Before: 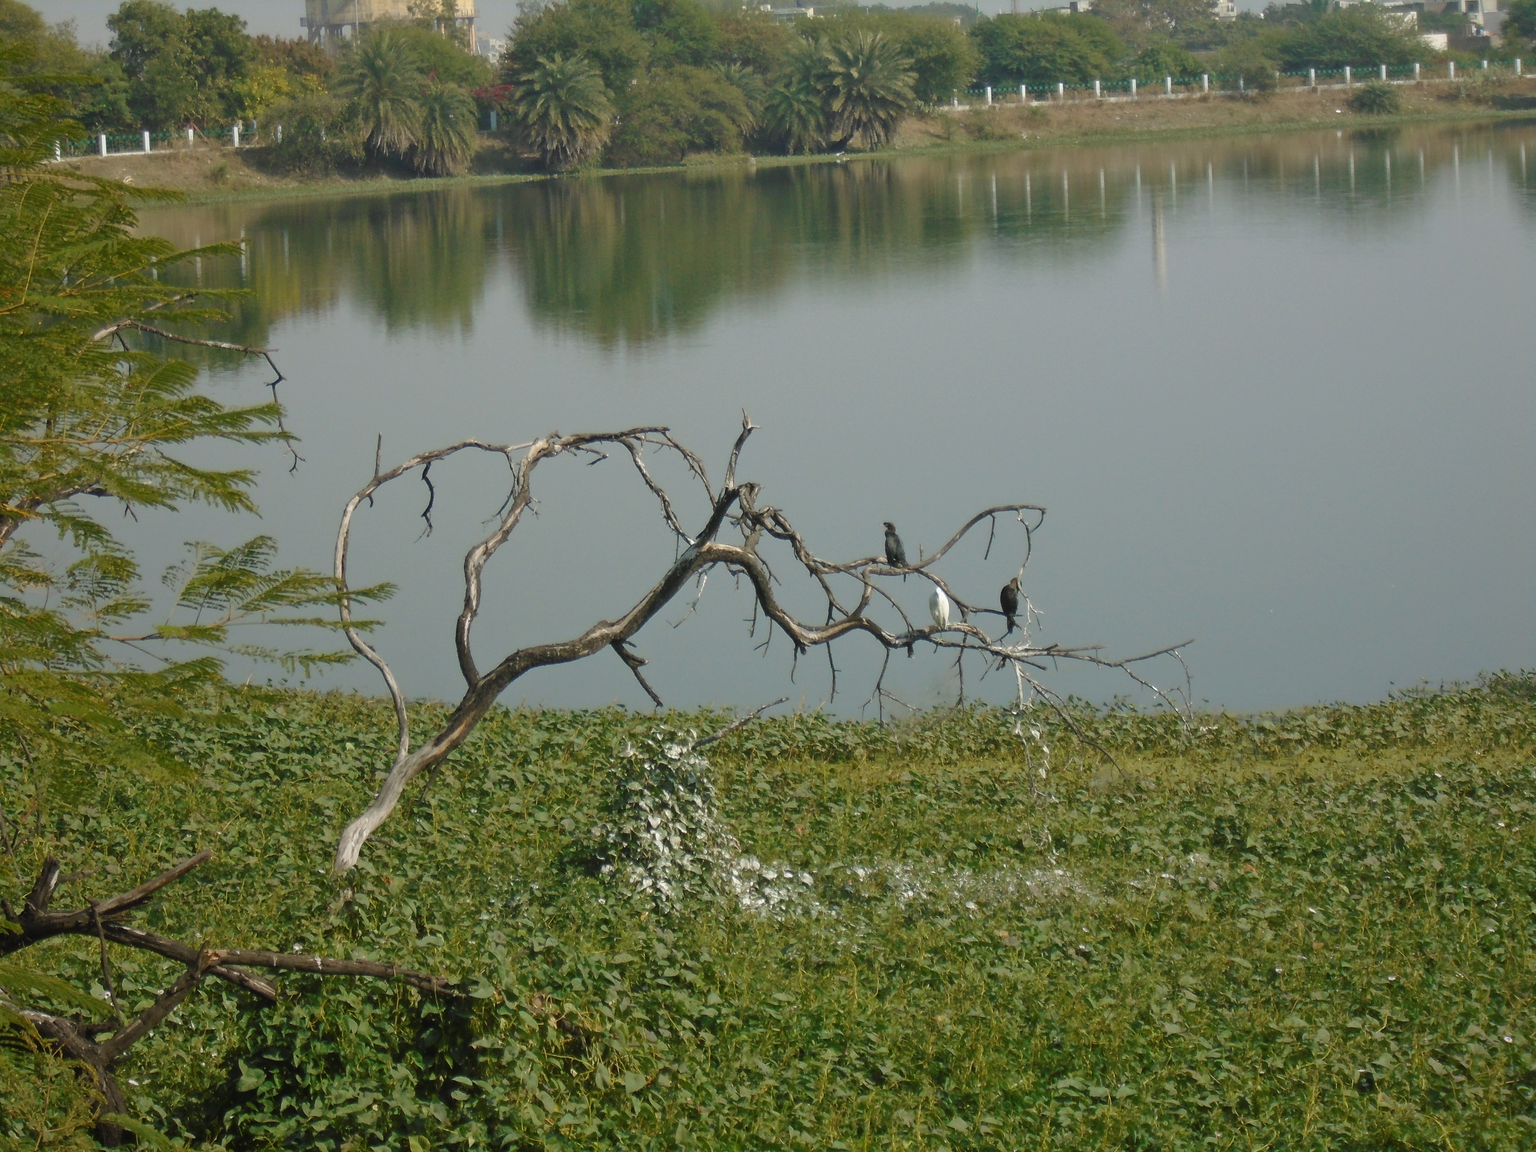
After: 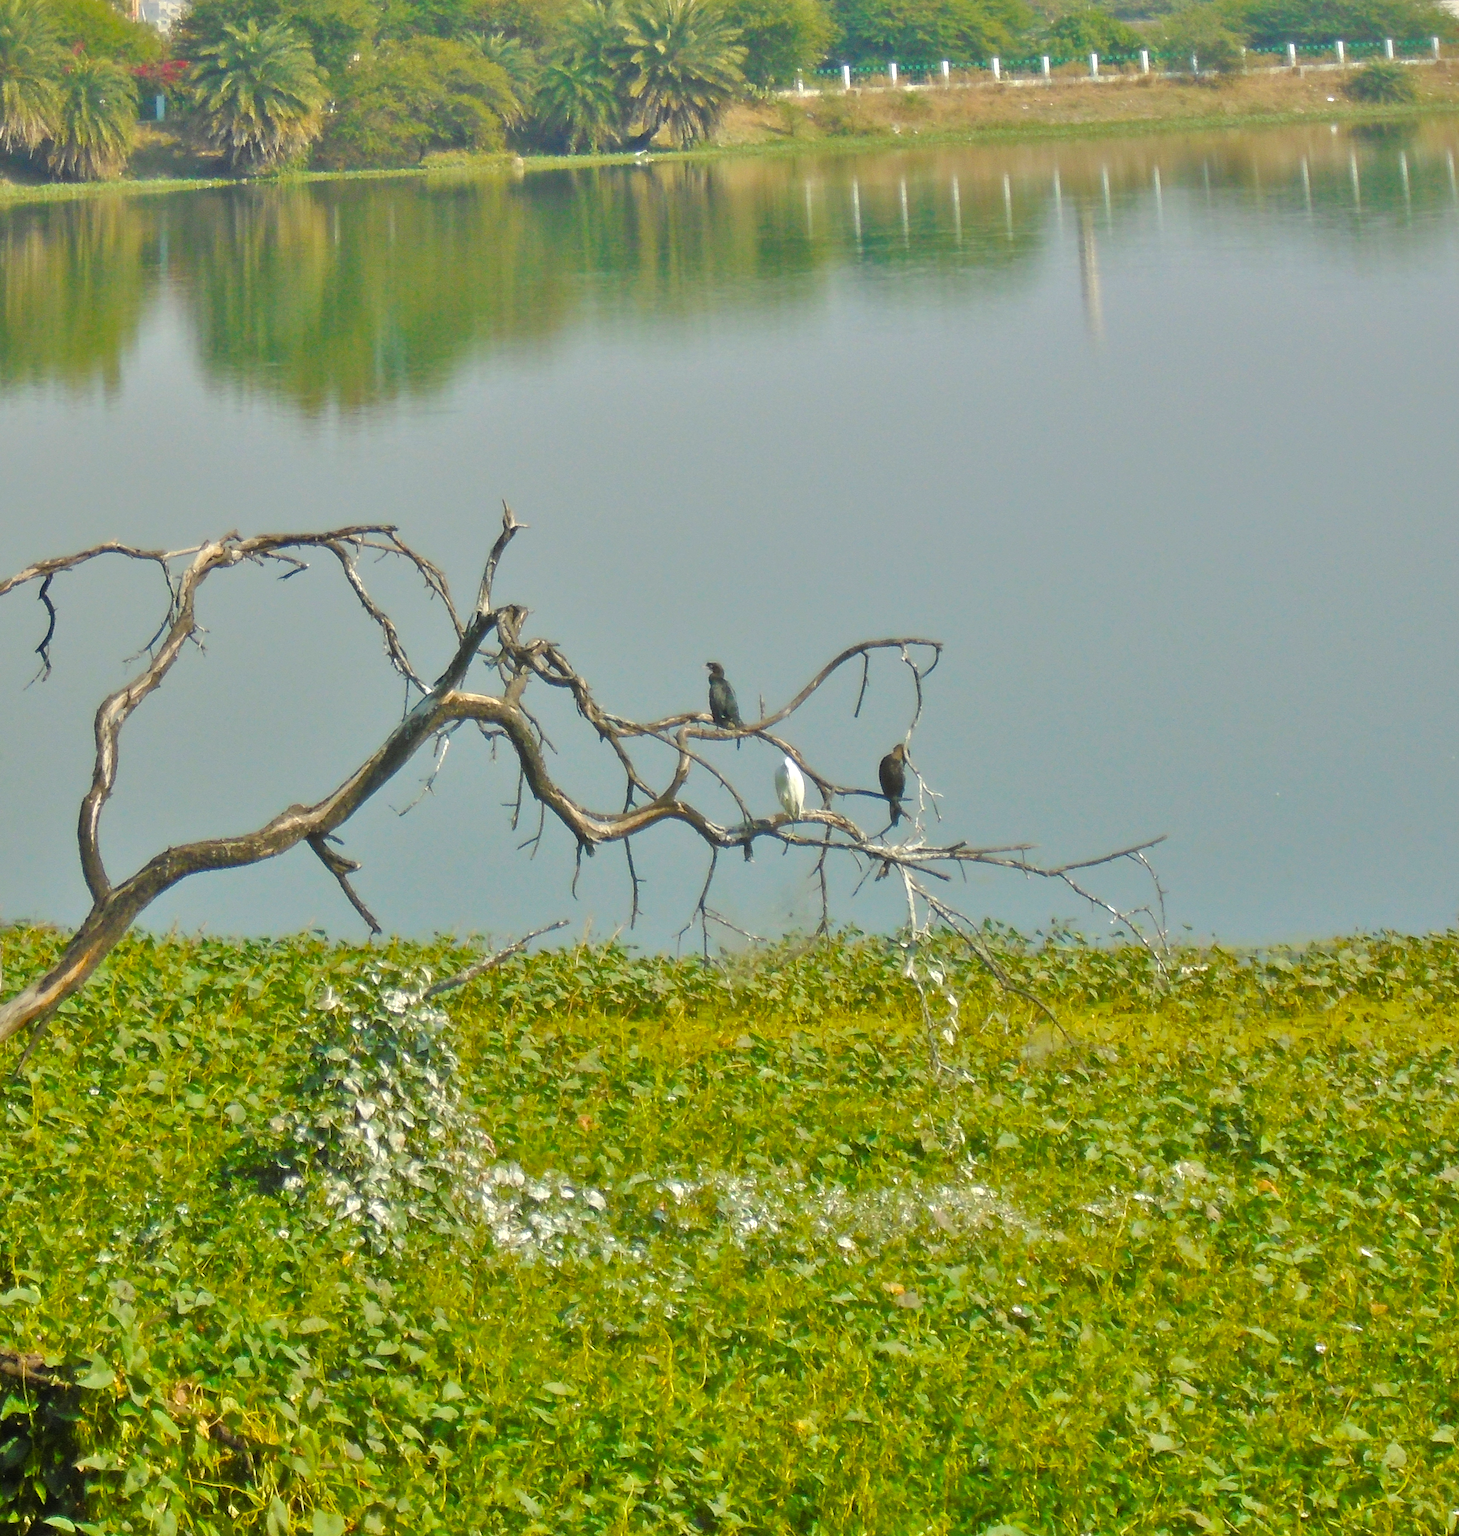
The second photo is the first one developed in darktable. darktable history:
color balance rgb: linear chroma grading › global chroma 15%, perceptual saturation grading › global saturation 30%
crop and rotate: left 24.034%, top 2.838%, right 6.406%, bottom 6.299%
rotate and perspective: rotation 0.215°, lens shift (vertical) -0.139, crop left 0.069, crop right 0.939, crop top 0.002, crop bottom 0.996
tone equalizer: -7 EV 0.15 EV, -6 EV 0.6 EV, -5 EV 1.15 EV, -4 EV 1.33 EV, -3 EV 1.15 EV, -2 EV 0.6 EV, -1 EV 0.15 EV, mask exposure compensation -0.5 EV
